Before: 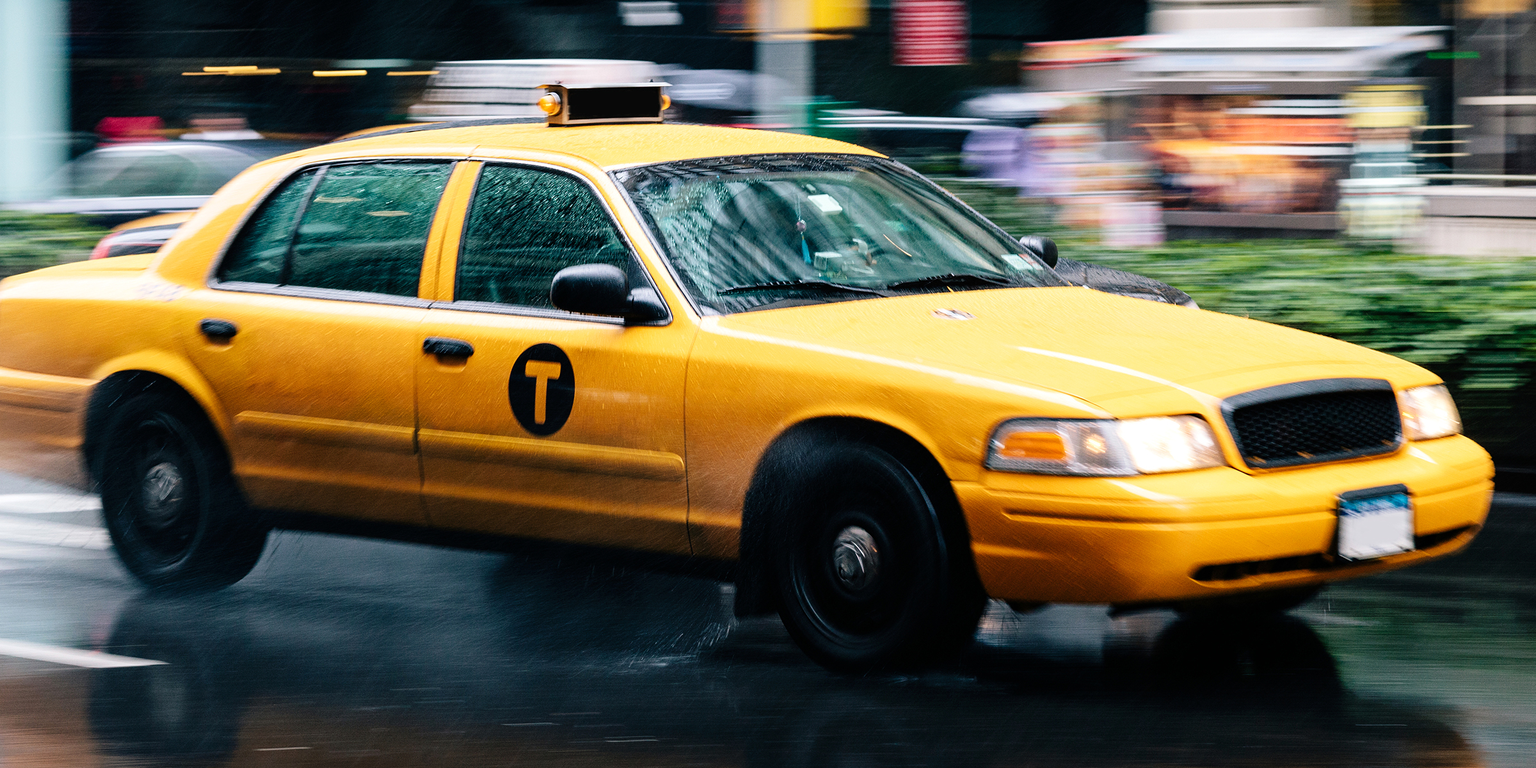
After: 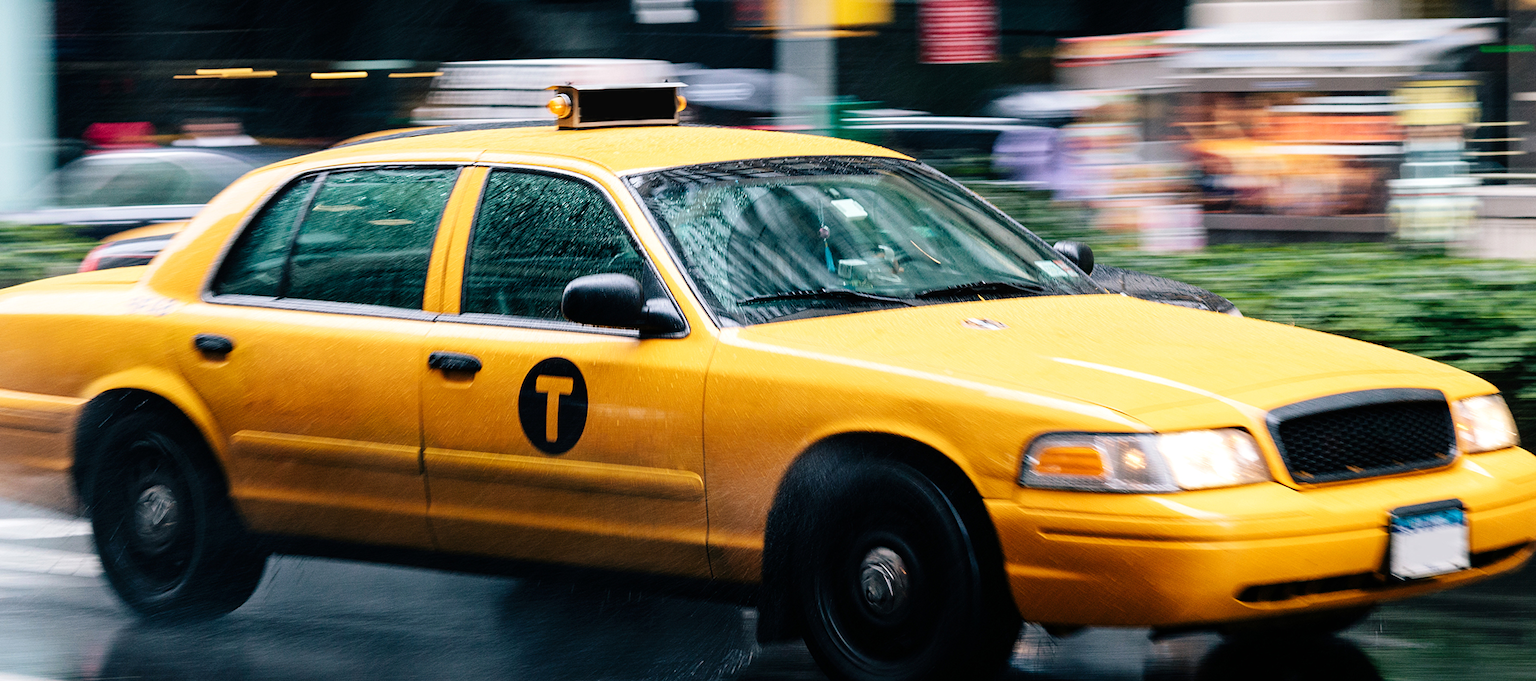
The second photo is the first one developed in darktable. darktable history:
crop and rotate: angle 0.381°, left 0.345%, right 3.066%, bottom 14.3%
